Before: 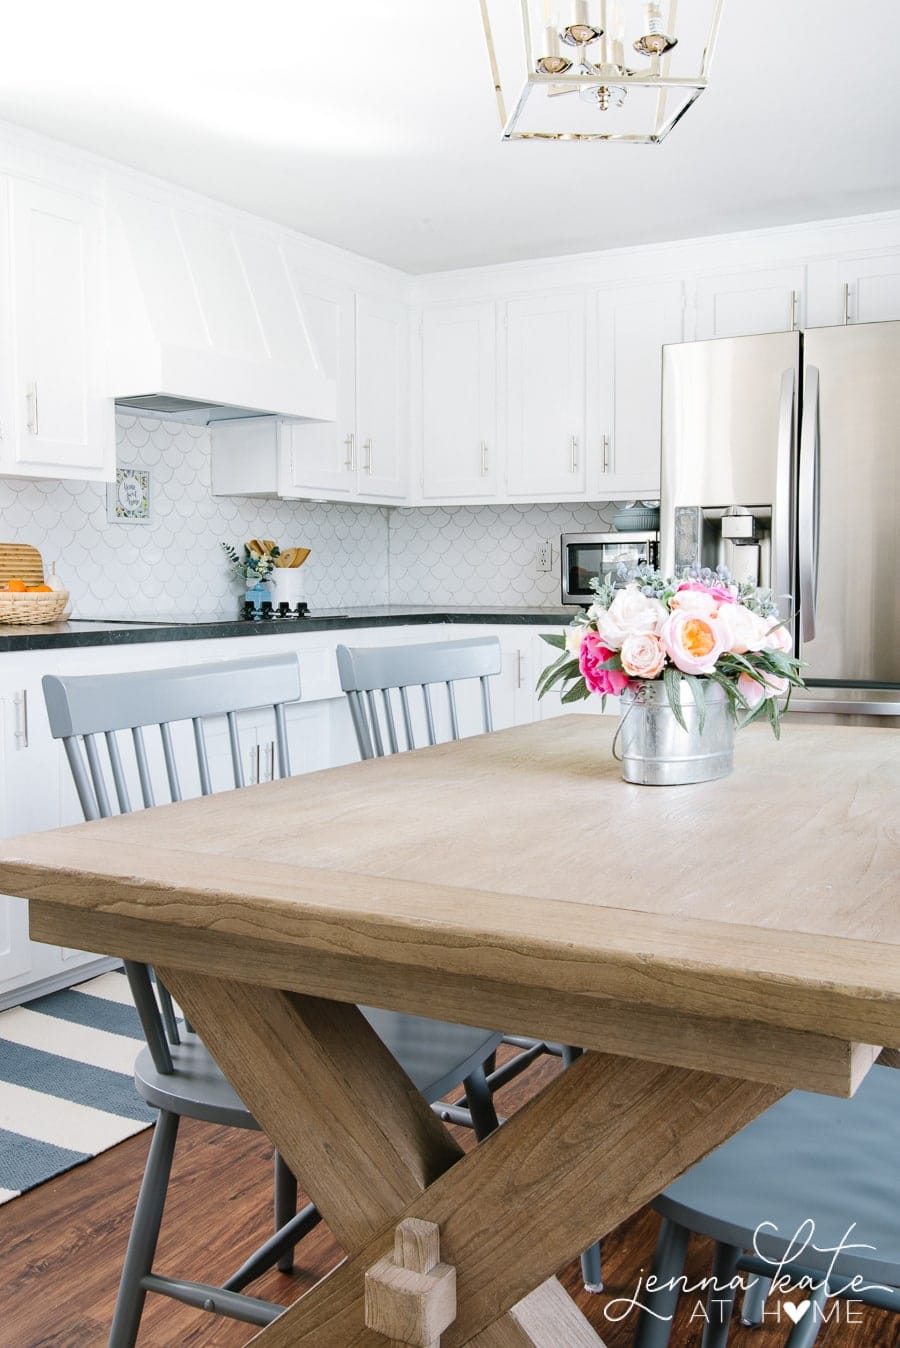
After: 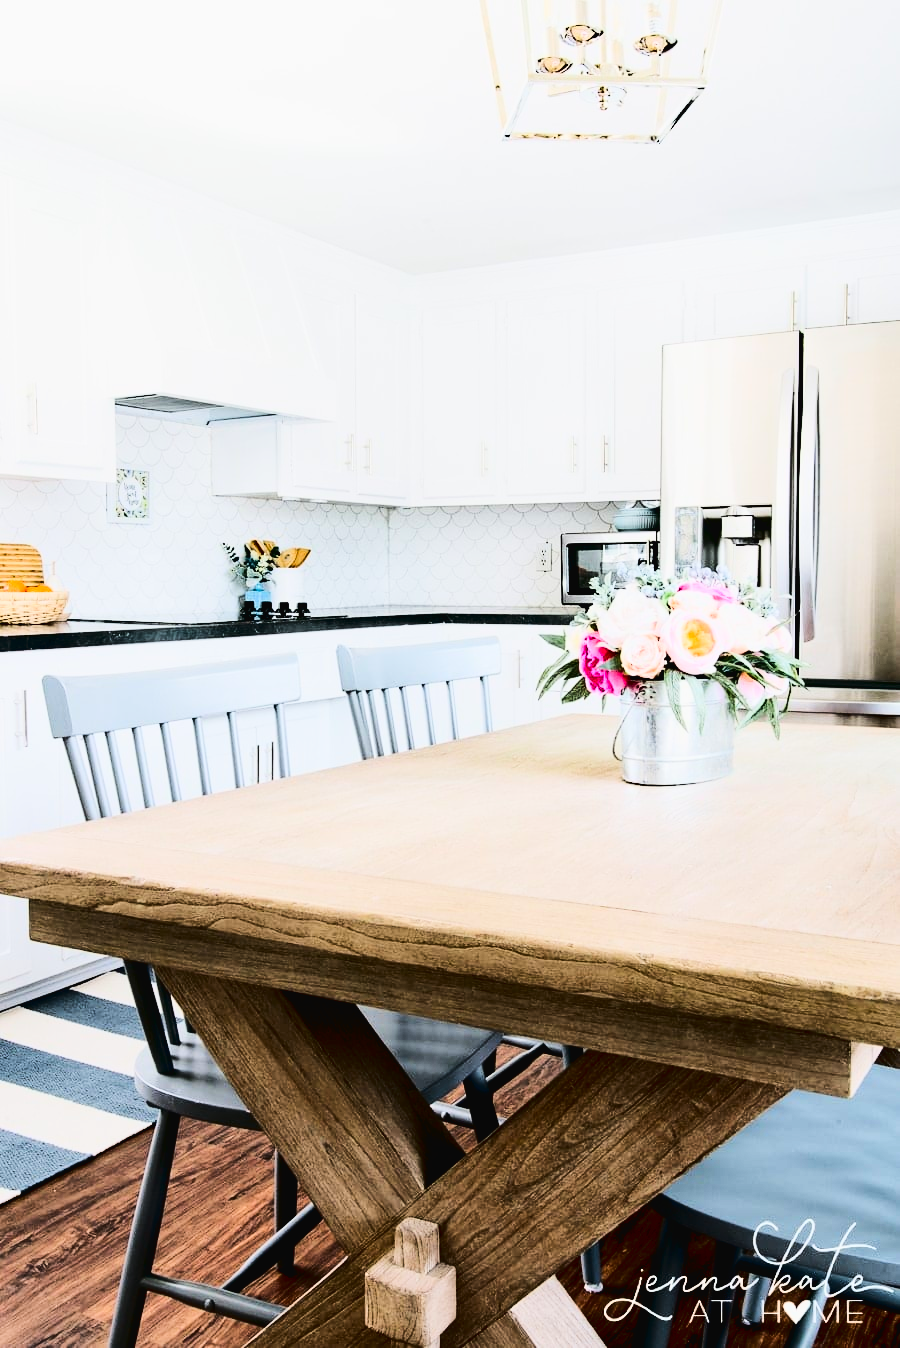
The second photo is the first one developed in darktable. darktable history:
tone curve: curves: ch0 [(0, 0.023) (0.103, 0.087) (0.277, 0.28) (0.438, 0.547) (0.546, 0.678) (0.735, 0.843) (0.994, 1)]; ch1 [(0, 0) (0.371, 0.261) (0.465, 0.42) (0.488, 0.477) (0.512, 0.513) (0.542, 0.581) (0.574, 0.647) (0.636, 0.747) (1, 1)]; ch2 [(0, 0) (0.369, 0.388) (0.449, 0.431) (0.478, 0.471) (0.516, 0.517) (0.575, 0.642) (0.649, 0.726) (1, 1)], color space Lab, linked channels, preserve colors none
exposure: black level correction -0.001, exposure 0.08 EV, compensate exposure bias true, compensate highlight preservation false
filmic rgb: black relative exposure -3.85 EV, white relative exposure 3.49 EV, hardness 2.56, contrast 1.102, iterations of high-quality reconstruction 0
contrast brightness saturation: contrast 0.306, brightness -0.083, saturation 0.171
